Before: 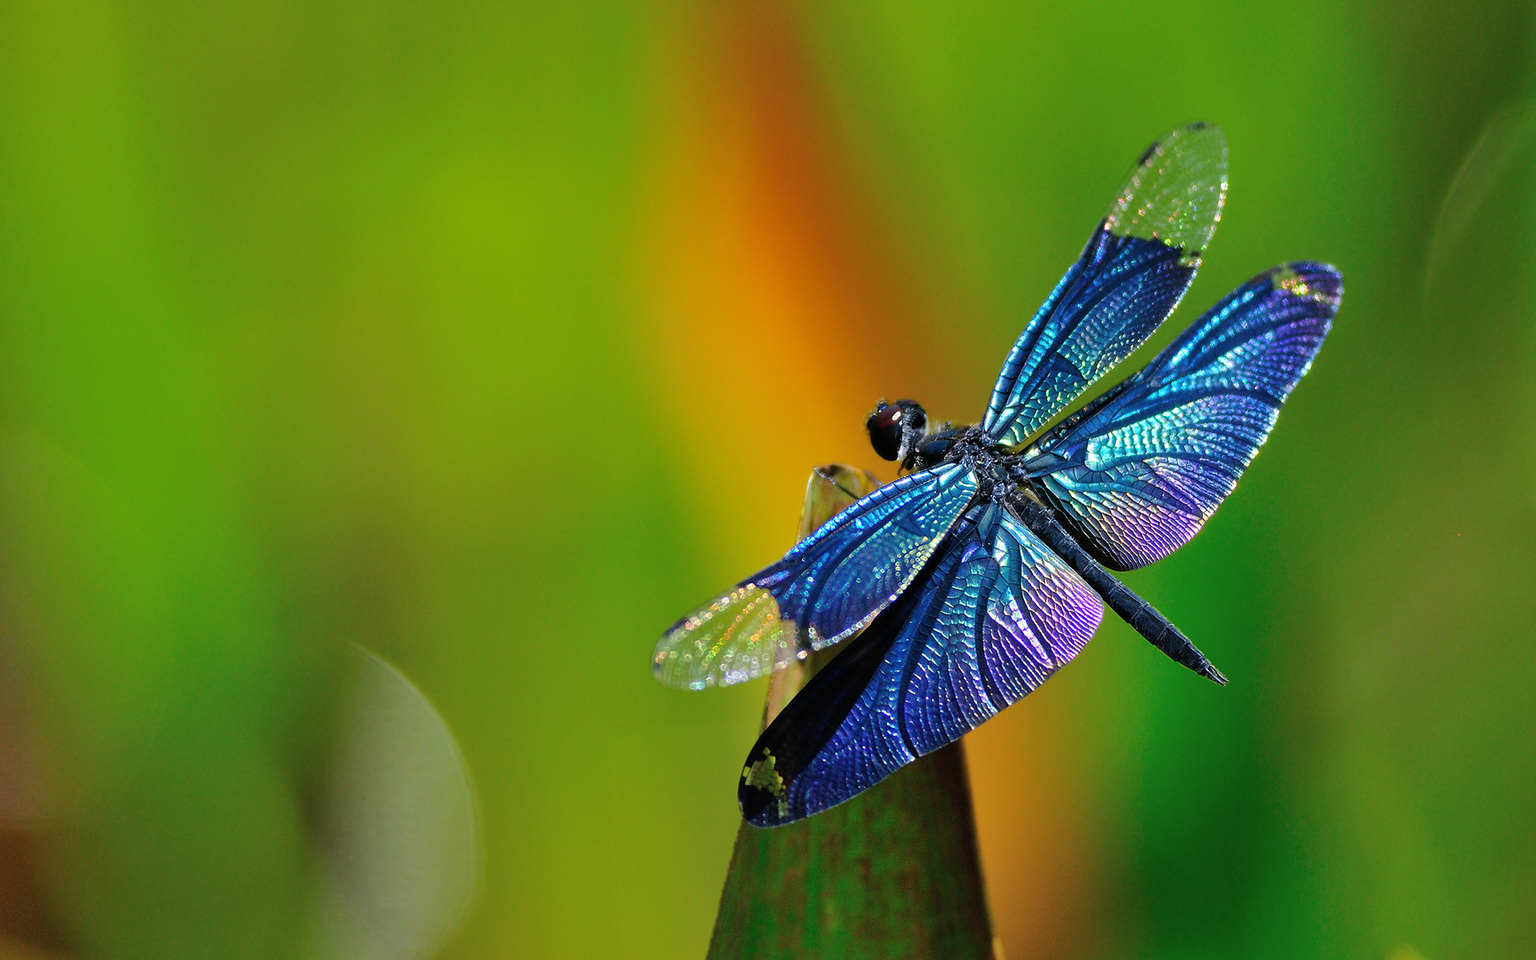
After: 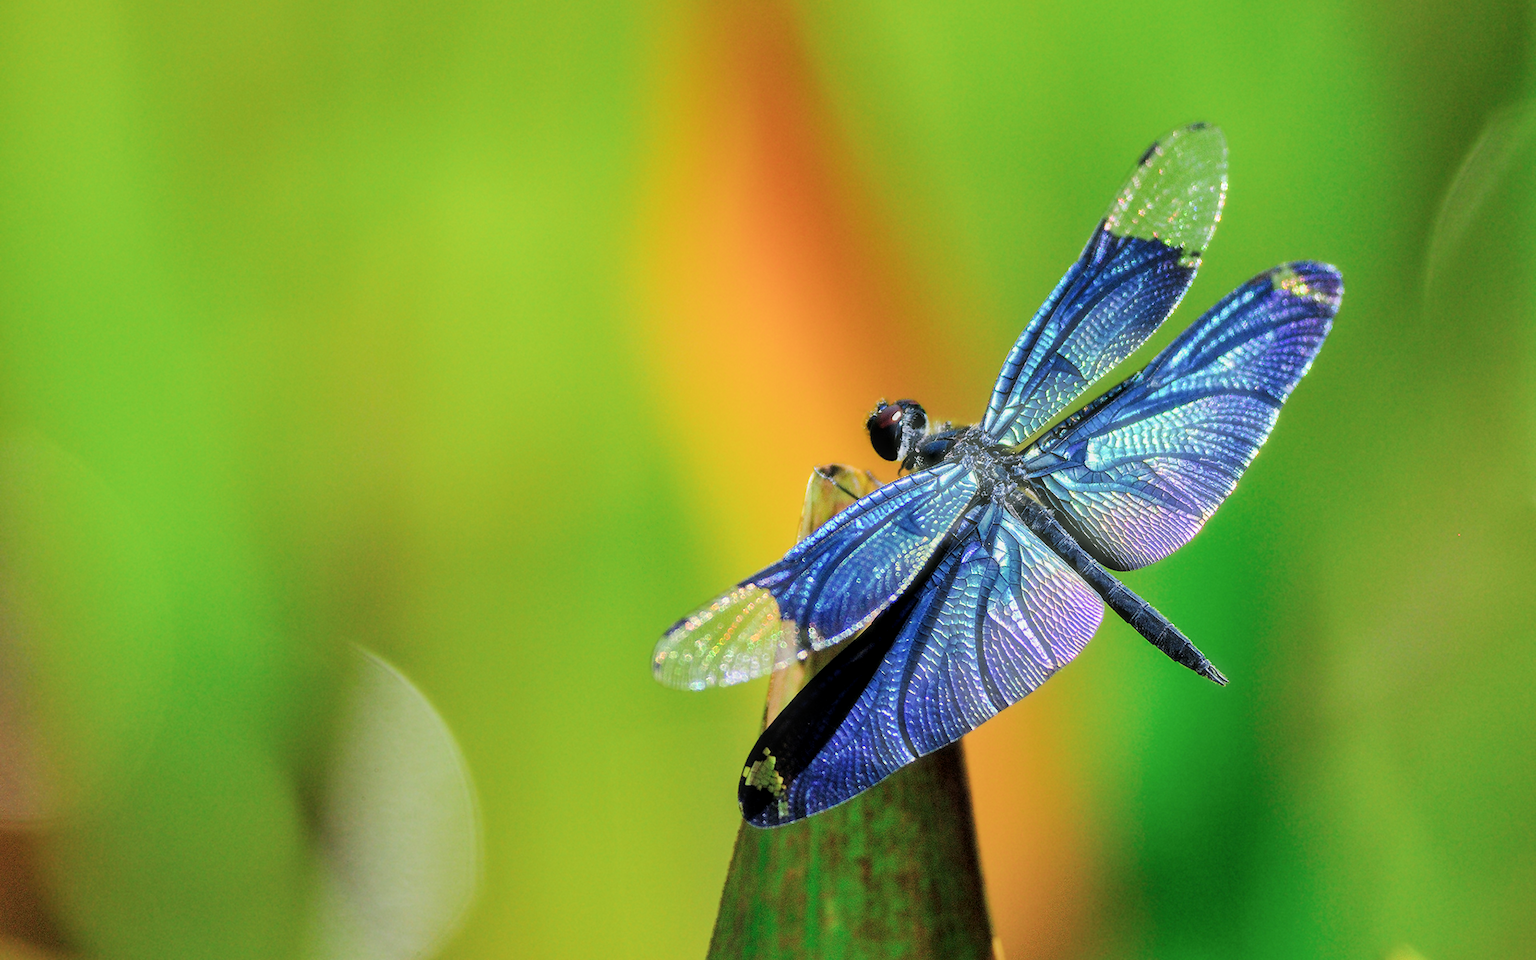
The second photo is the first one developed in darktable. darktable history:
exposure: exposure 1 EV, compensate highlight preservation false
local contrast: on, module defaults
filmic rgb: black relative exposure -7.65 EV, white relative exposure 4.56 EV, hardness 3.61
haze removal: strength -0.108, compatibility mode true, adaptive false
